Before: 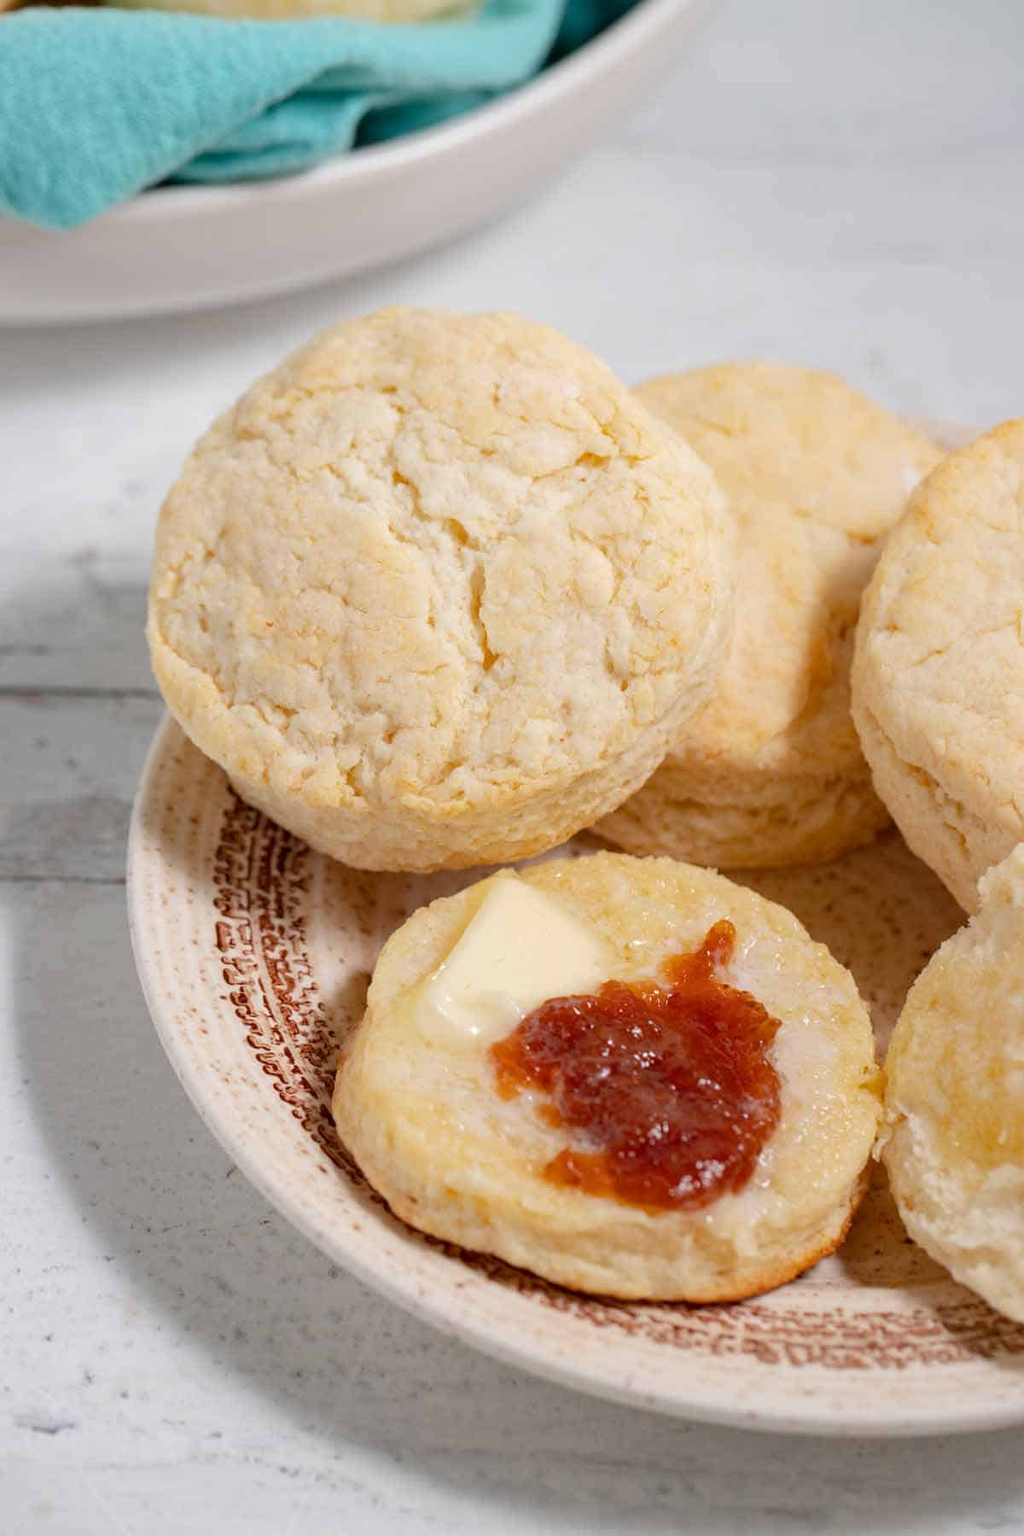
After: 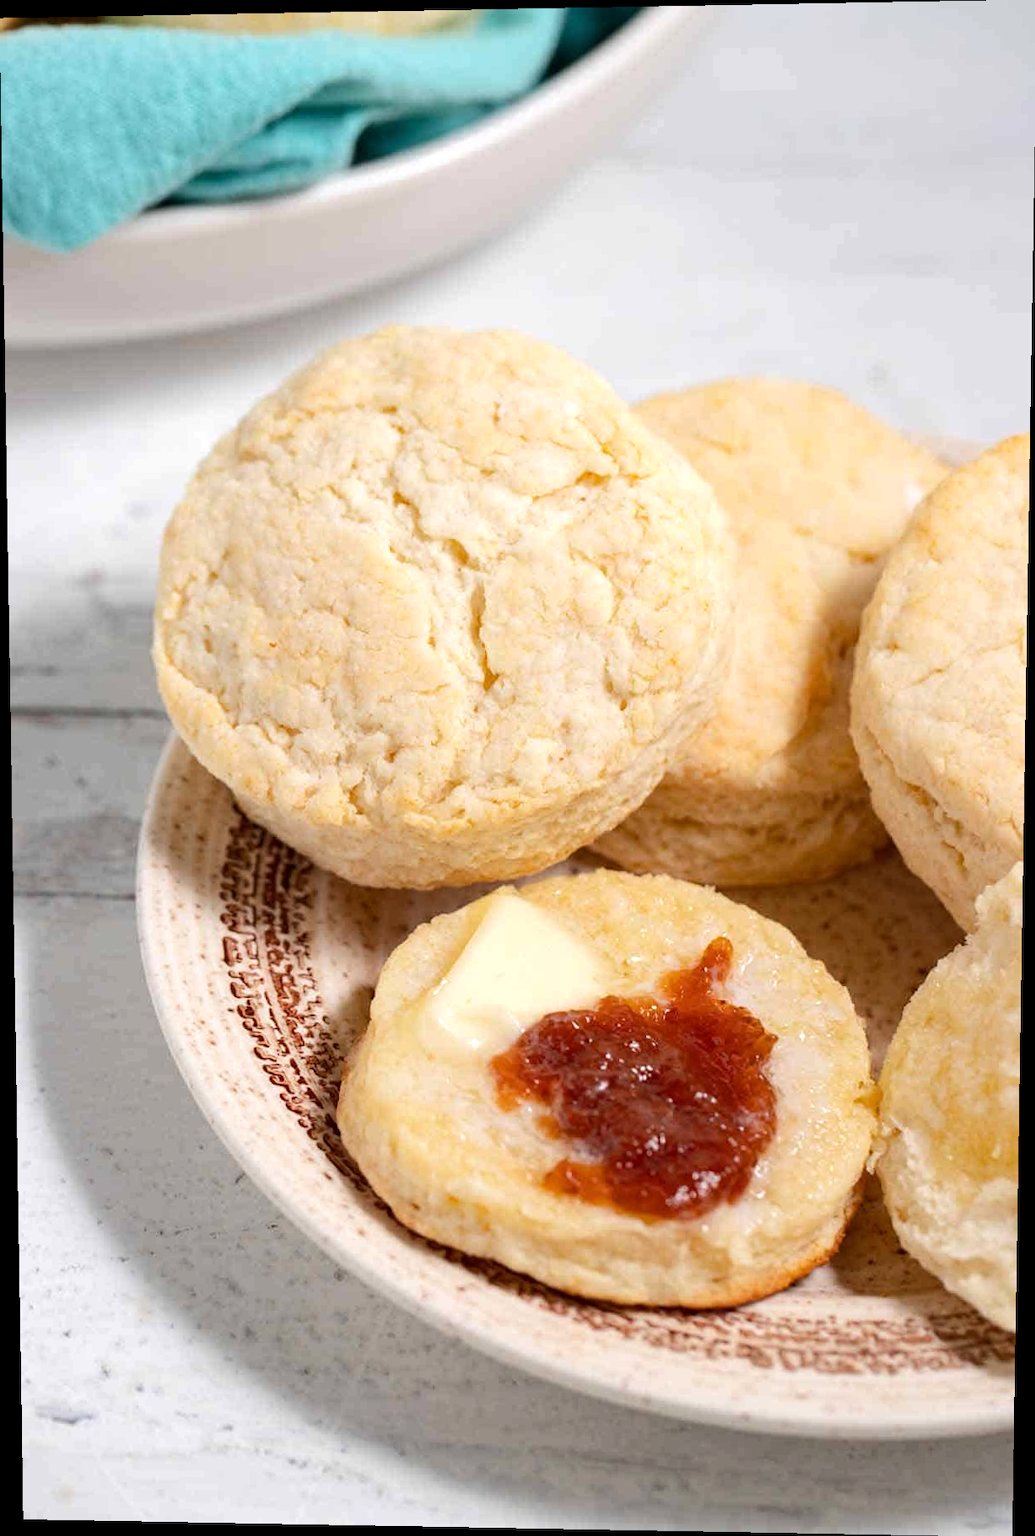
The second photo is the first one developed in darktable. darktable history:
rotate and perspective: lens shift (vertical) 0.048, lens shift (horizontal) -0.024, automatic cropping off
tone equalizer: -8 EV -0.417 EV, -7 EV -0.389 EV, -6 EV -0.333 EV, -5 EV -0.222 EV, -3 EV 0.222 EV, -2 EV 0.333 EV, -1 EV 0.389 EV, +0 EV 0.417 EV, edges refinement/feathering 500, mask exposure compensation -1.57 EV, preserve details no
